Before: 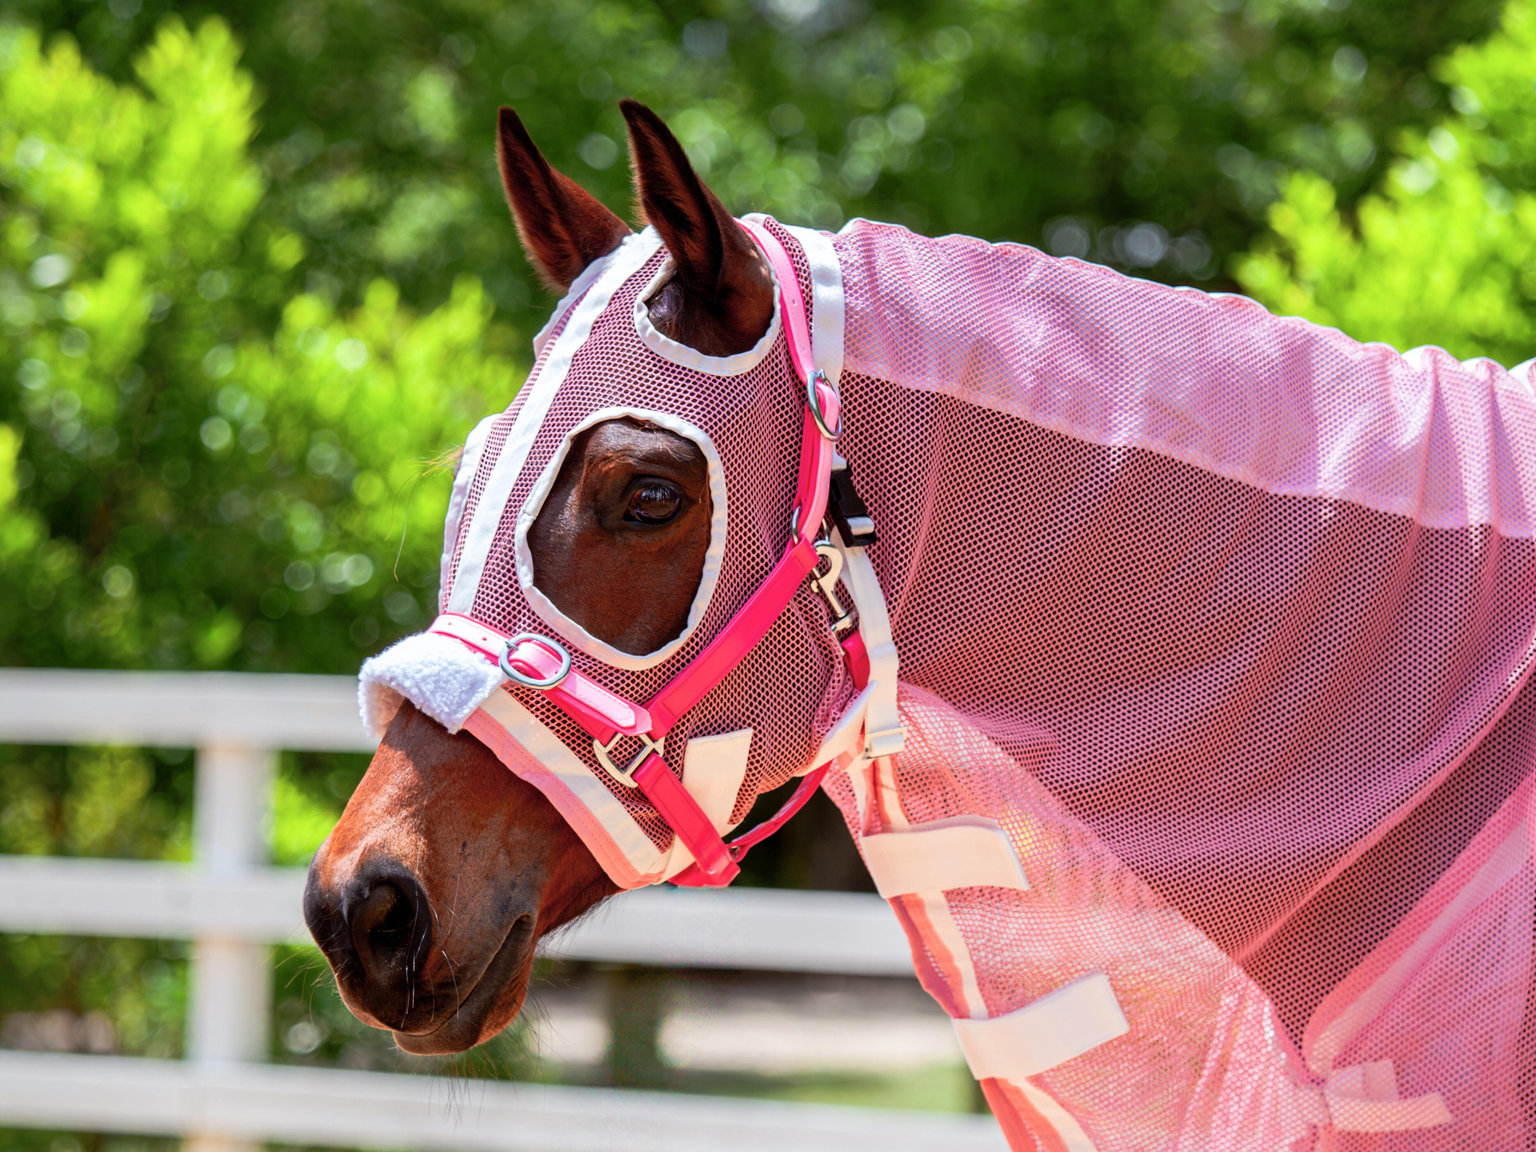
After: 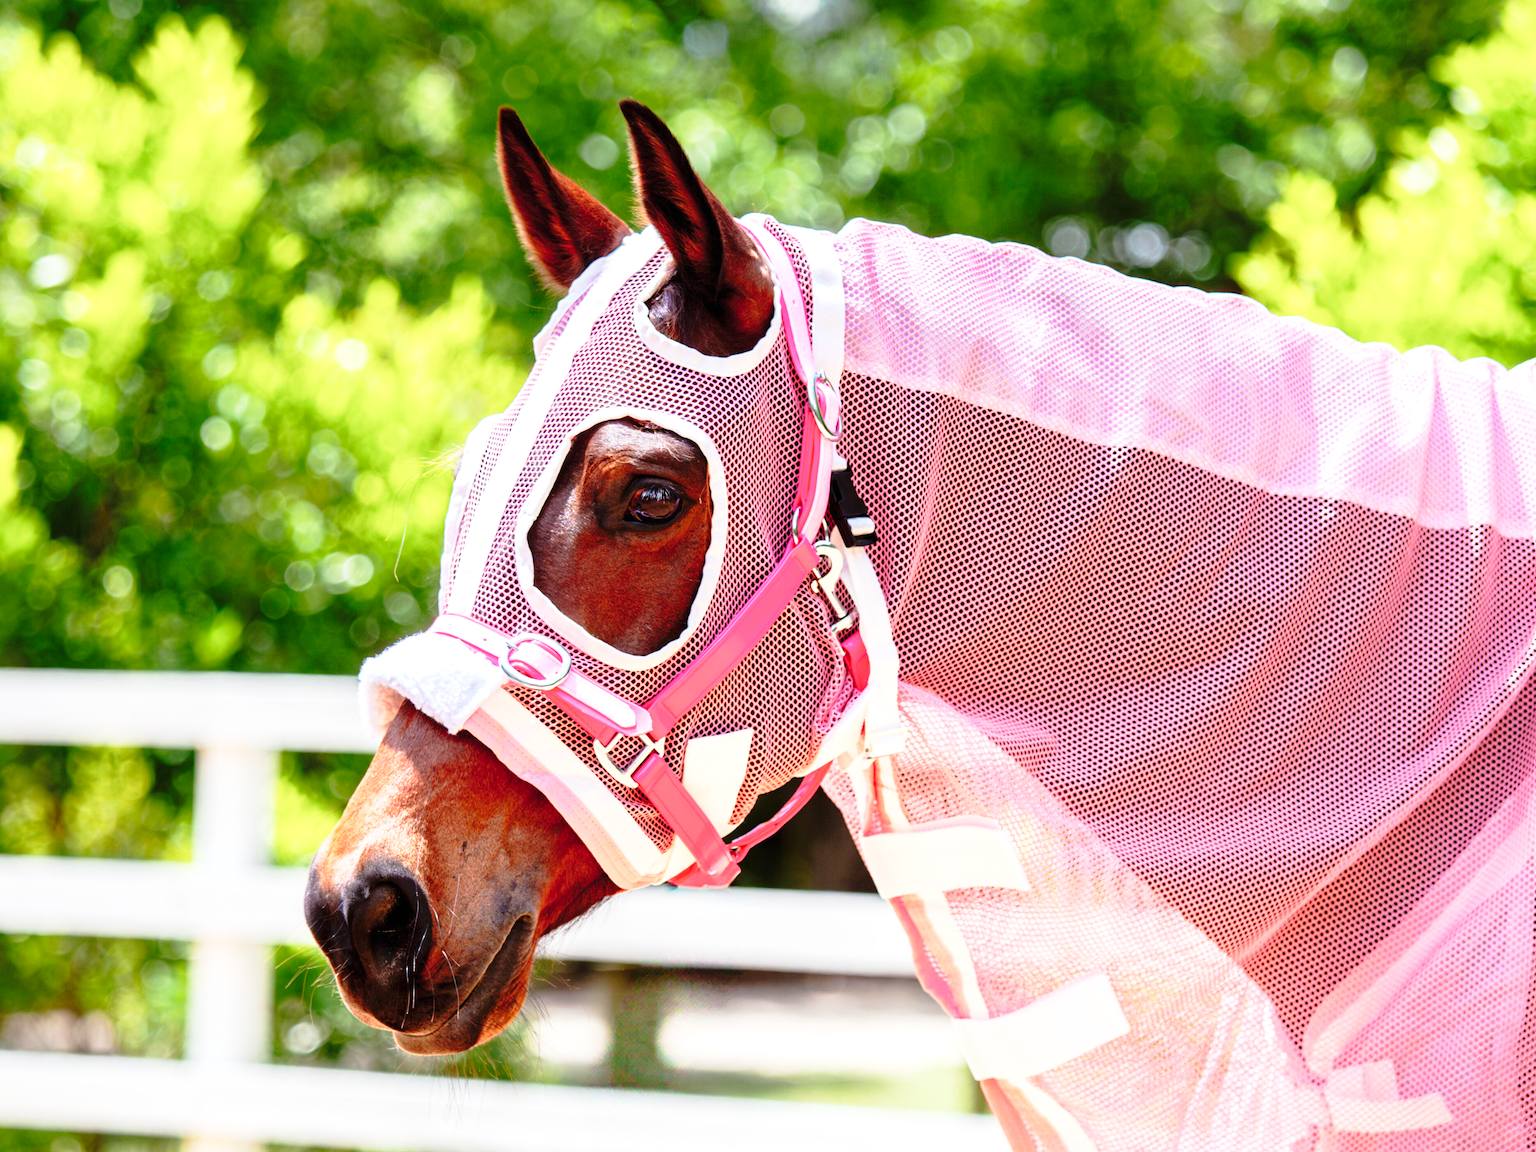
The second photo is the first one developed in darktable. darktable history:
base curve: curves: ch0 [(0, 0) (0.028, 0.03) (0.121, 0.232) (0.46, 0.748) (0.859, 0.968) (1, 1)], preserve colors none
exposure: black level correction 0, exposure 0.5 EV, compensate exposure bias true, compensate highlight preservation false
